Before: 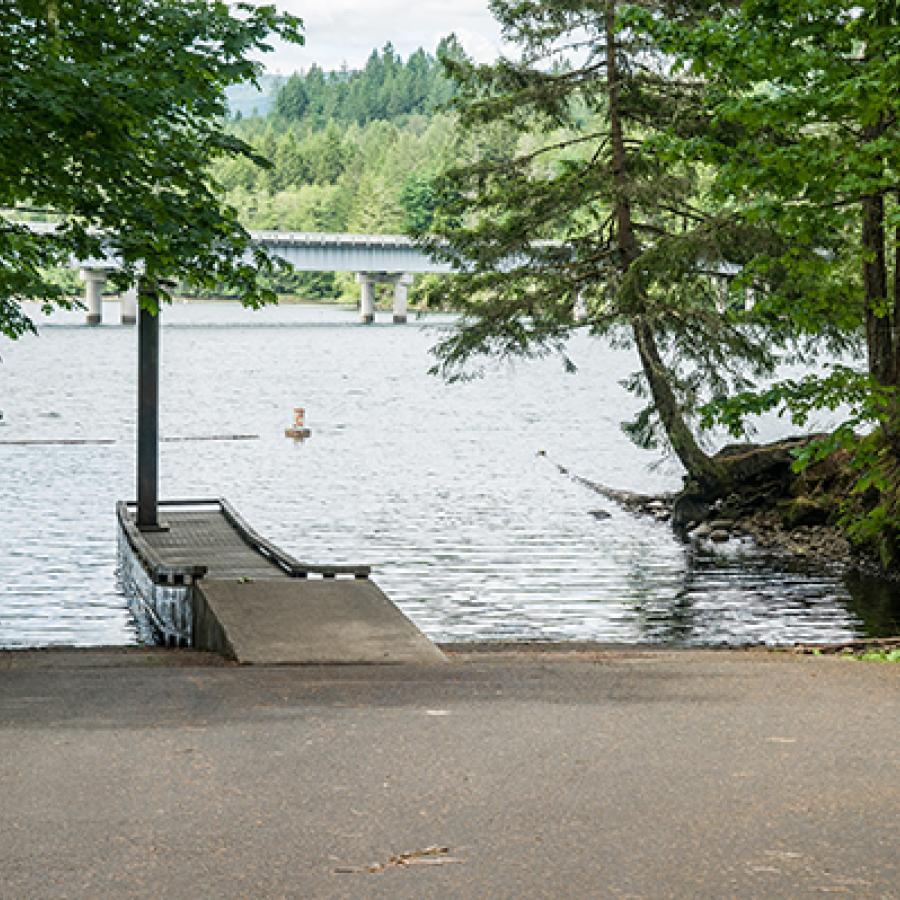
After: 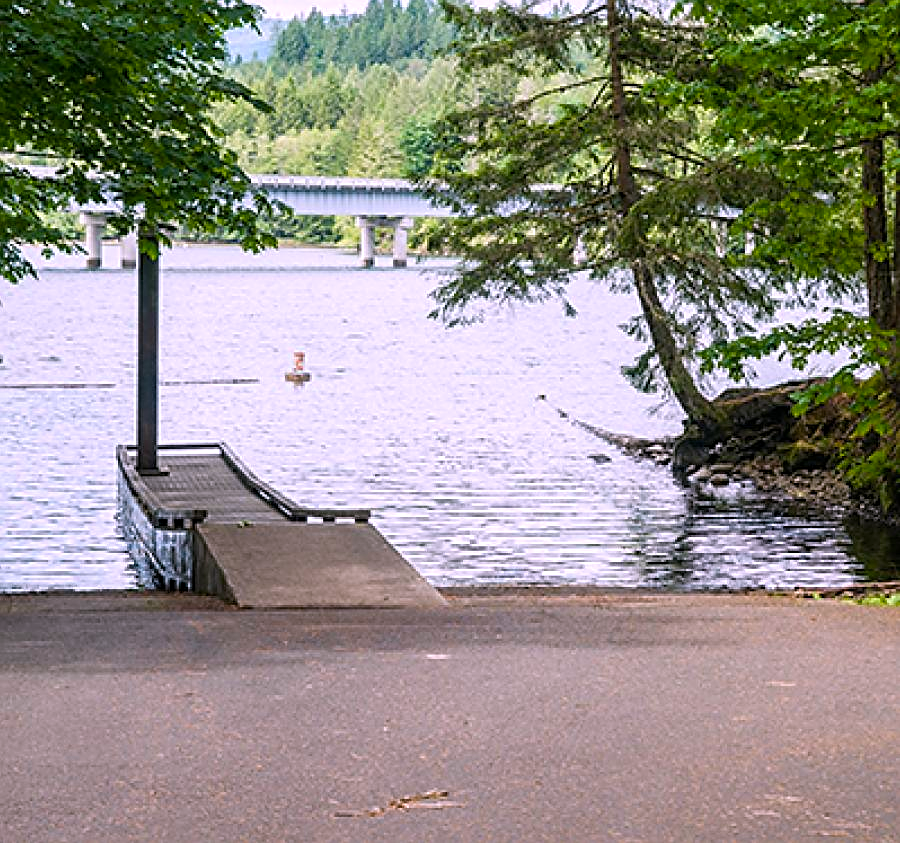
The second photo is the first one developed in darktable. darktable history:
white balance: red 1.066, blue 1.119
crop and rotate: top 6.25%
sharpen: on, module defaults
color balance rgb: perceptual saturation grading › global saturation 20%, global vibrance 20%
